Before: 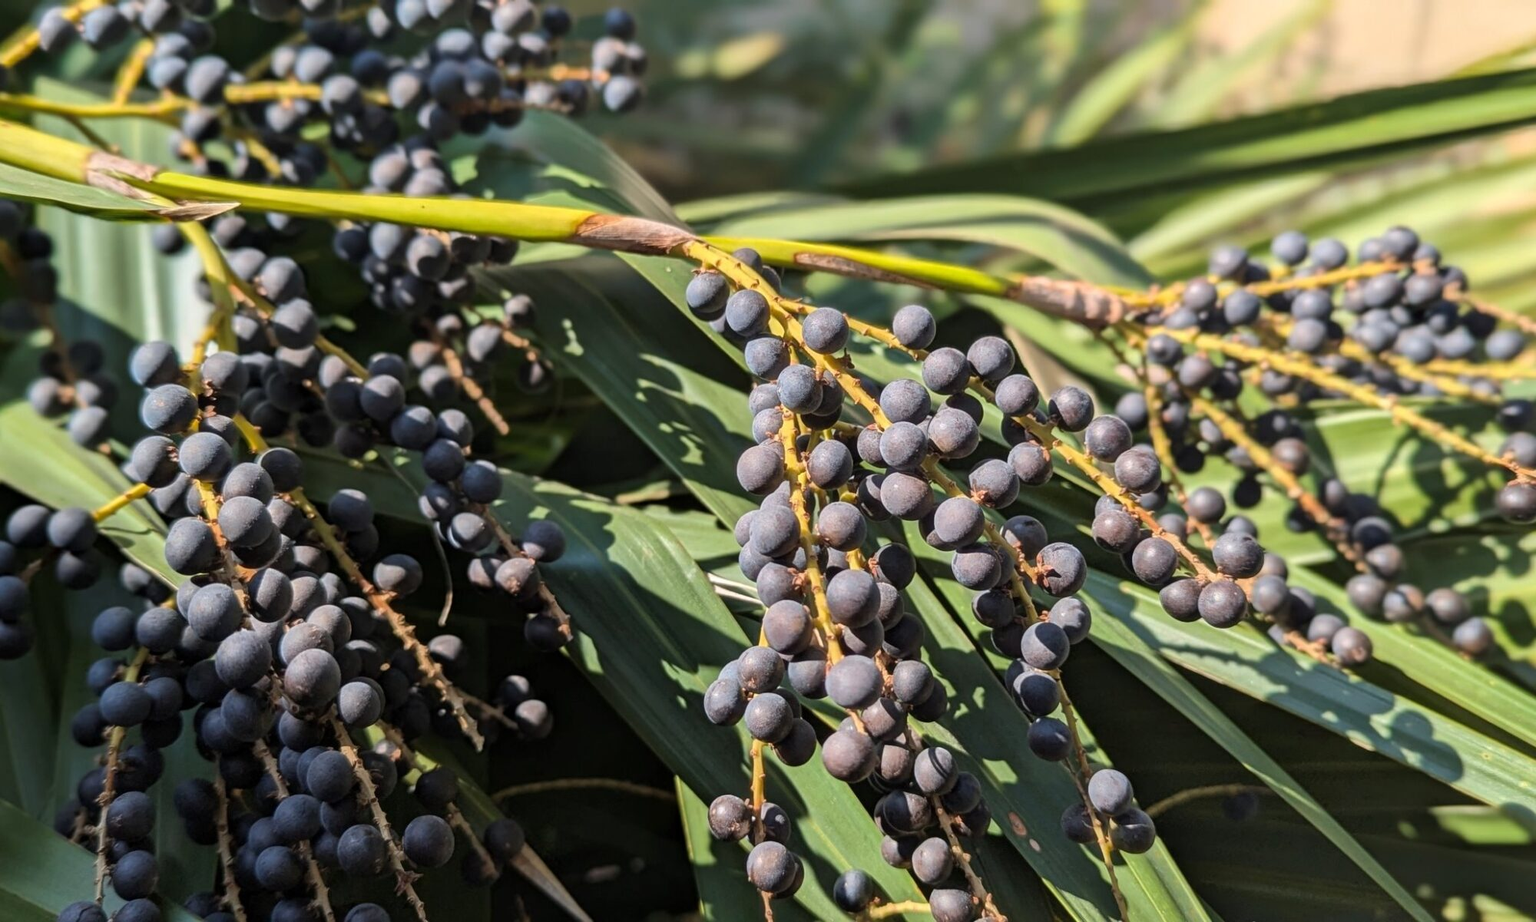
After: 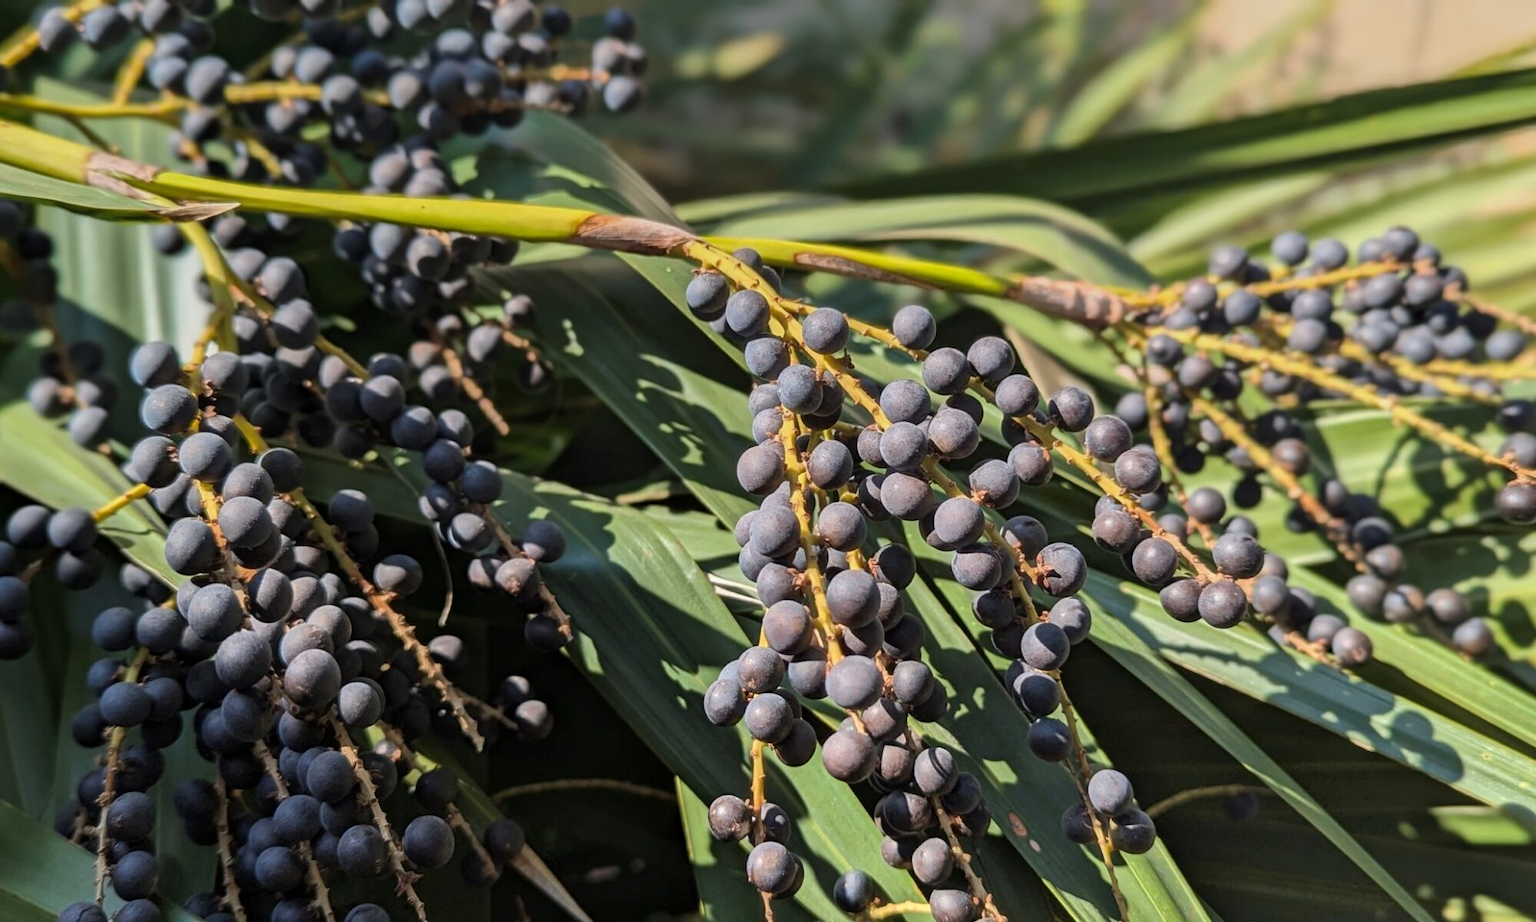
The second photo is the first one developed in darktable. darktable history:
exposure: exposure 0.127 EV, compensate highlight preservation false
graduated density: on, module defaults
